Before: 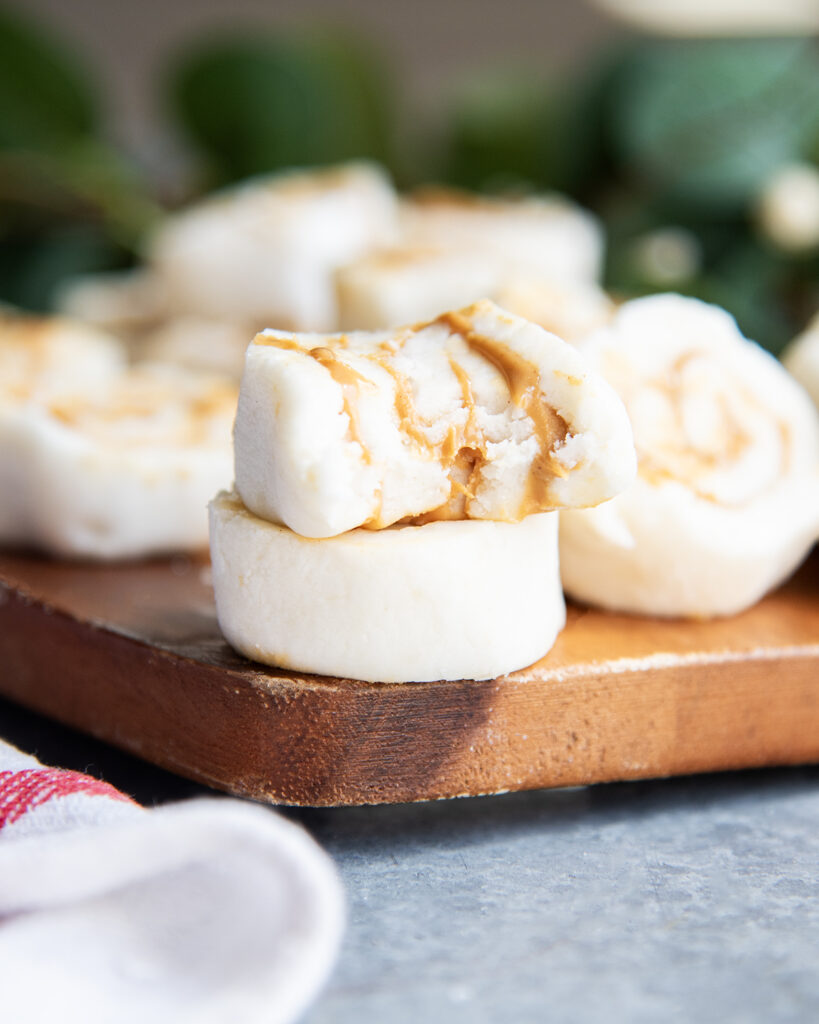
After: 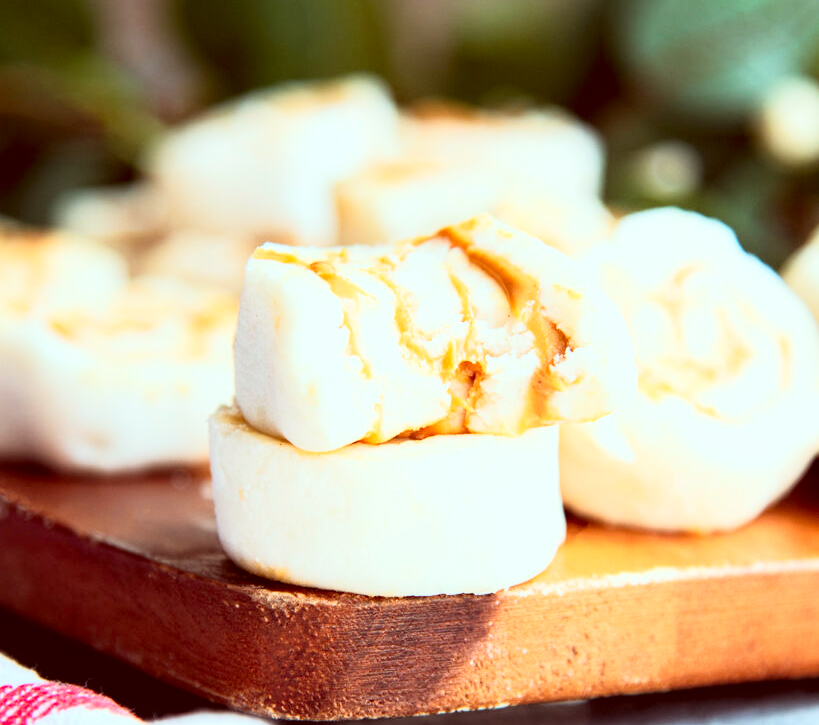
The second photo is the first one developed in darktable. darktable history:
crop and rotate: top 8.477%, bottom 20.654%
base curve: curves: ch0 [(0, 0) (0.005, 0.002) (0.193, 0.295) (0.399, 0.664) (0.75, 0.928) (1, 1)]
color correction: highlights a* -7.06, highlights b* -0.192, shadows a* 20.08, shadows b* 11.54
